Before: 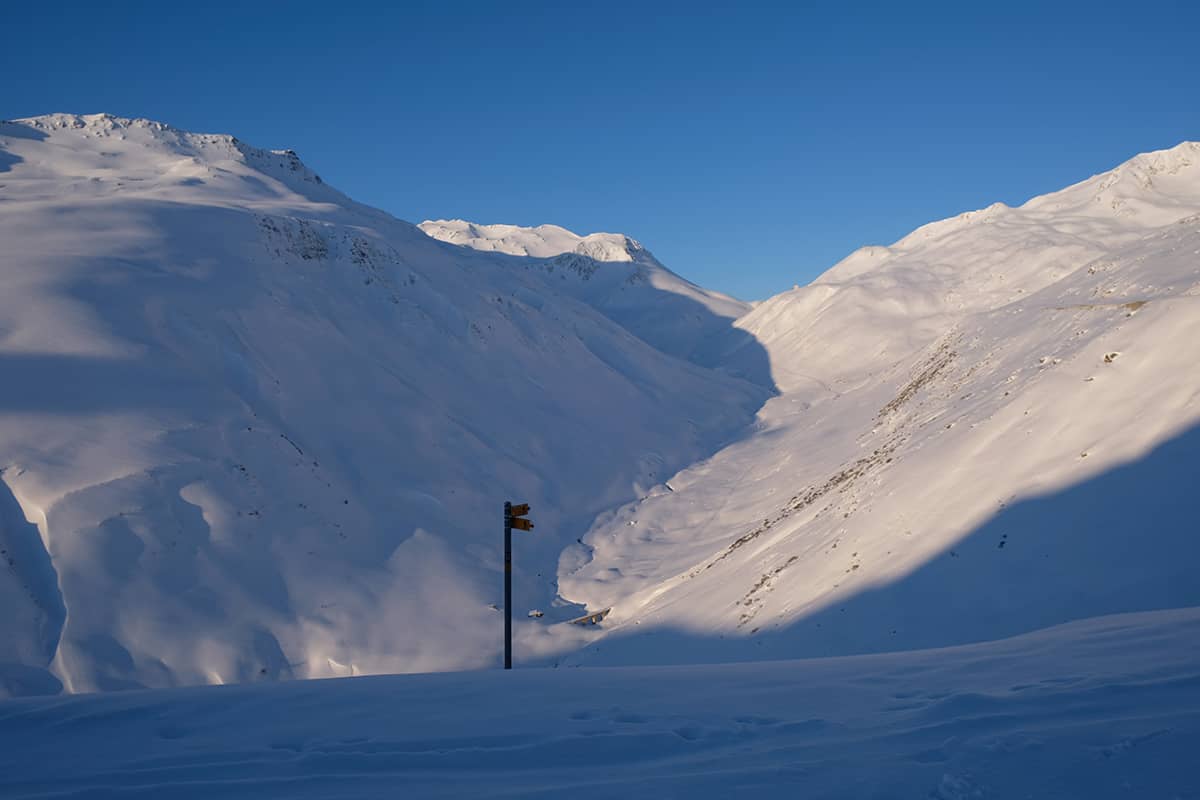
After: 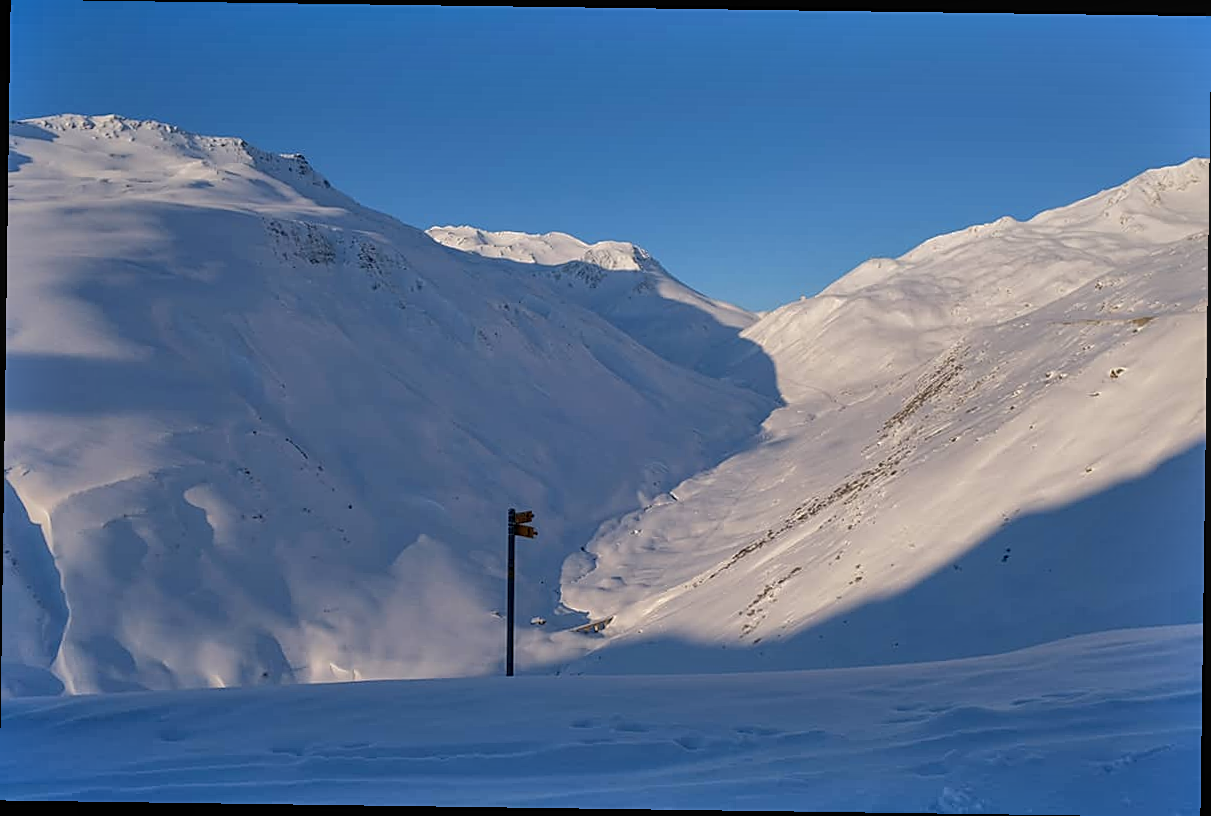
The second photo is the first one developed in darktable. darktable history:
shadows and highlights: radius 100.41, shadows 50.55, highlights -64.36, highlights color adjustment 49.82%, soften with gaussian
local contrast: detail 110%
sharpen: on, module defaults
rotate and perspective: rotation 0.8°, automatic cropping off
